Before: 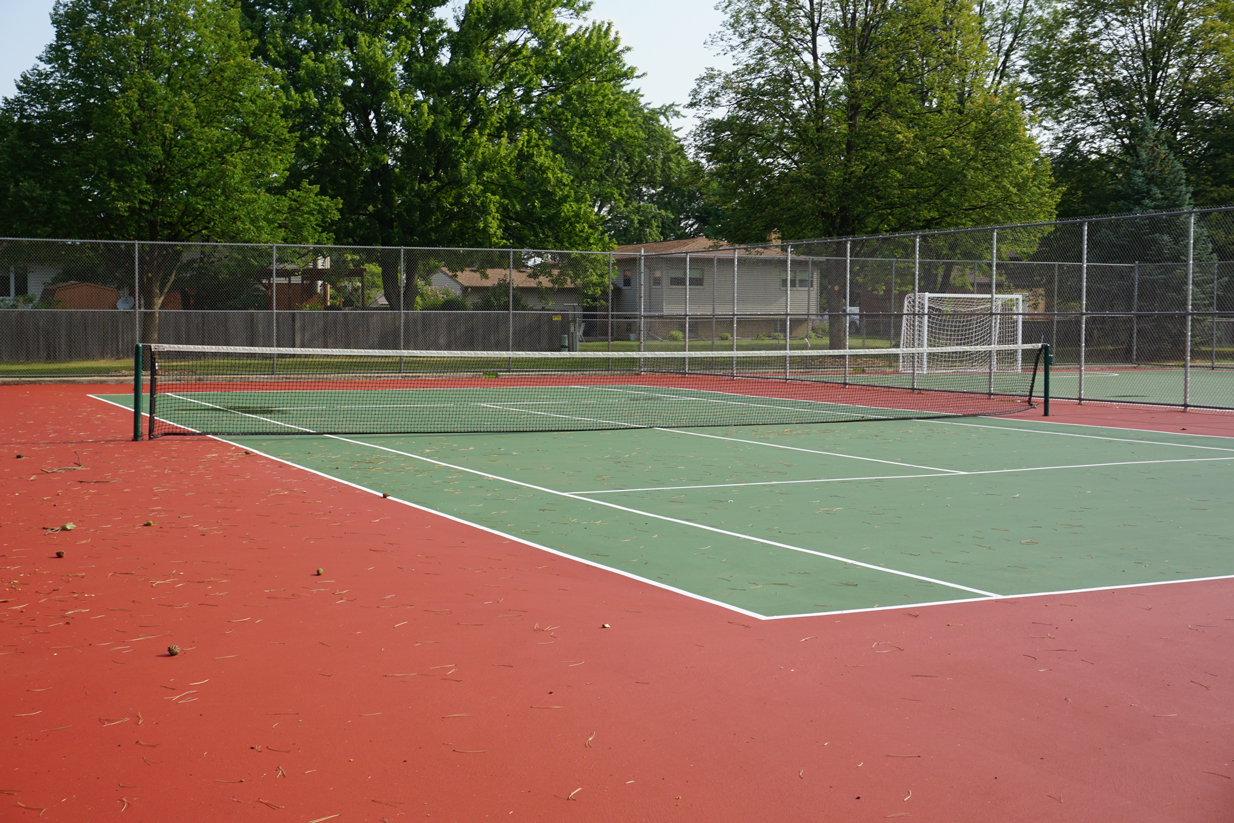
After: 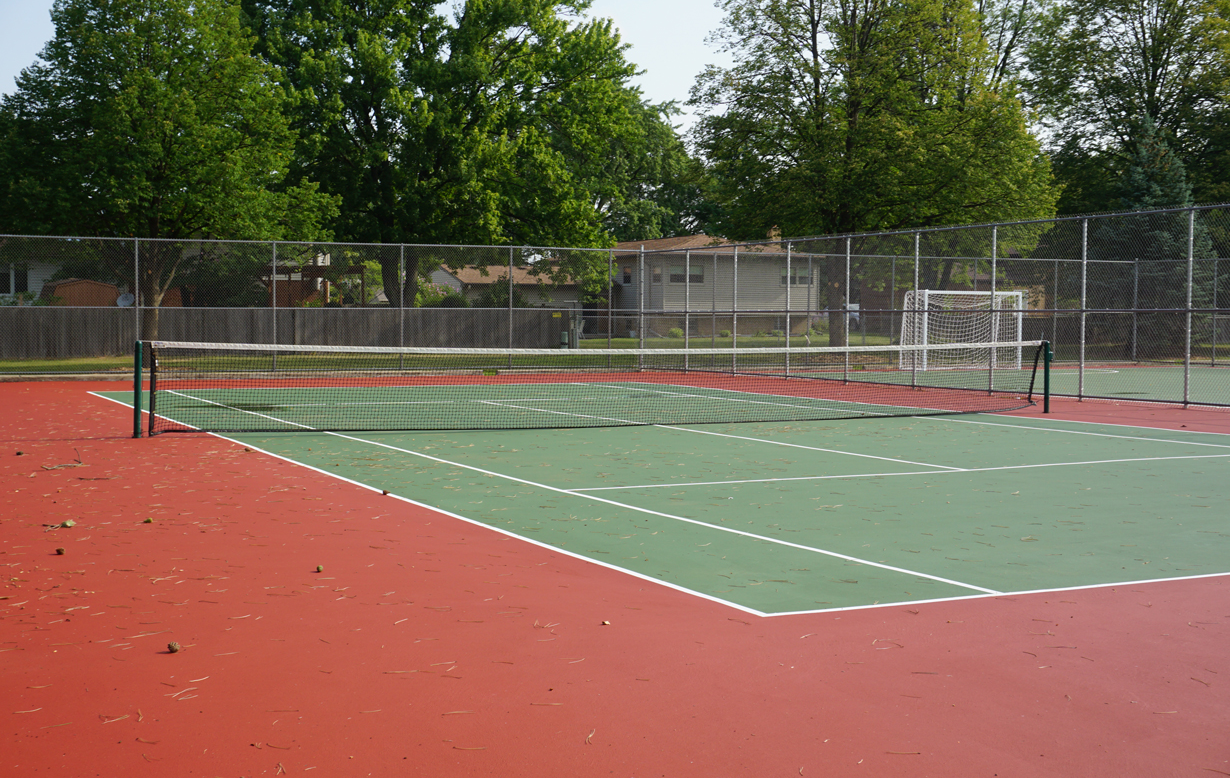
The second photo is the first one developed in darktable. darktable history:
crop: top 0.389%, right 0.264%, bottom 5.009%
